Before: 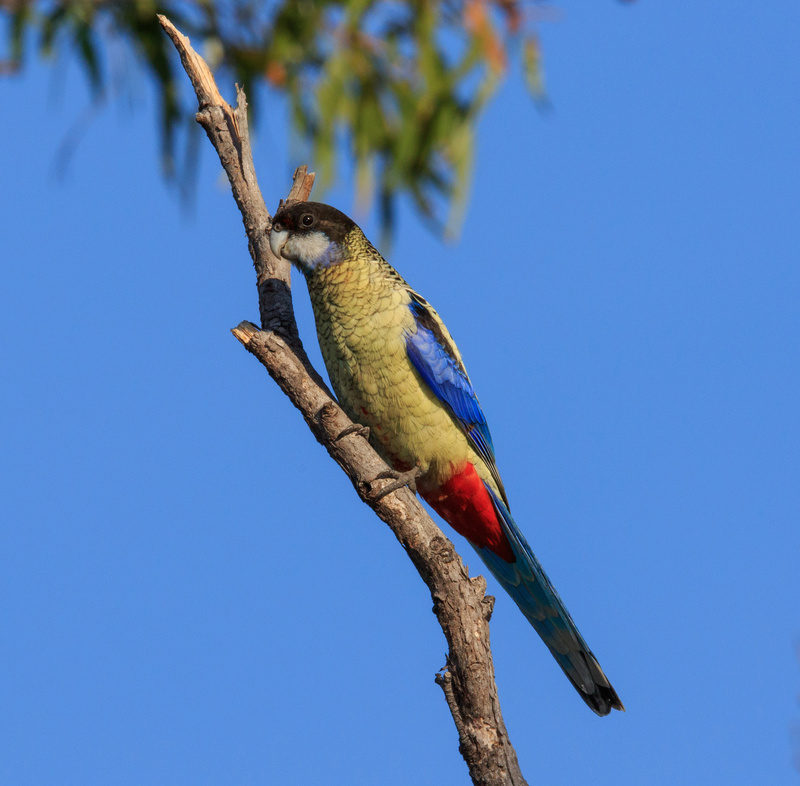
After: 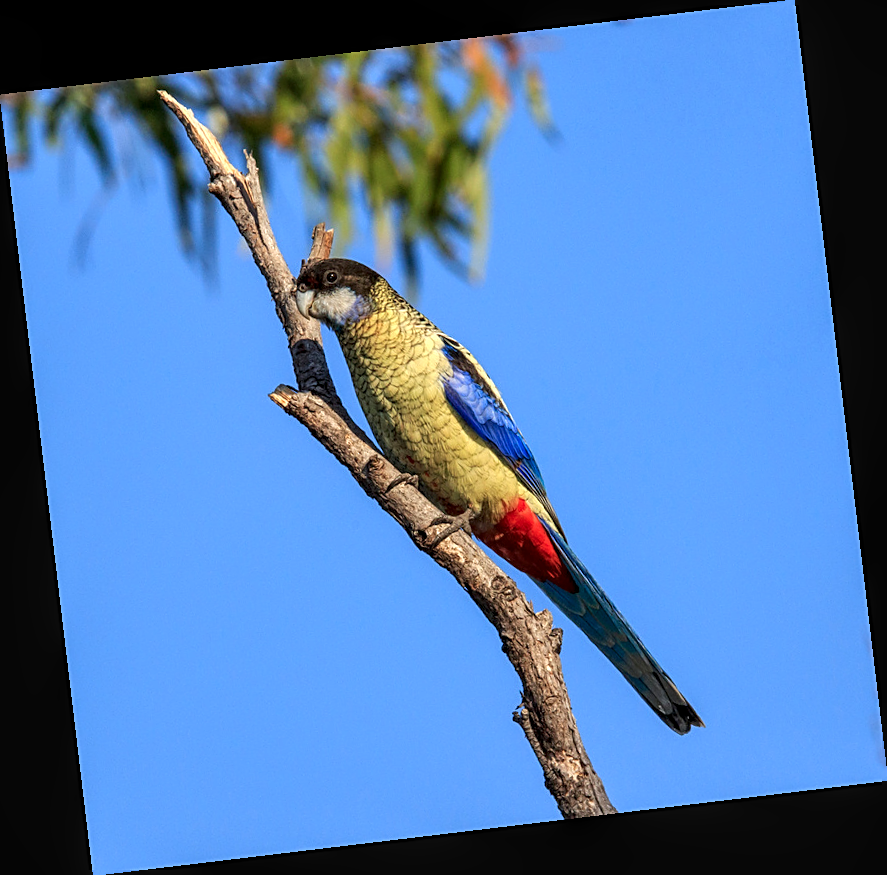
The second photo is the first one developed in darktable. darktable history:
local contrast: detail 130%
sharpen: on, module defaults
exposure: exposure 0.564 EV, compensate highlight preservation false
rotate and perspective: rotation -6.83°, automatic cropping off
